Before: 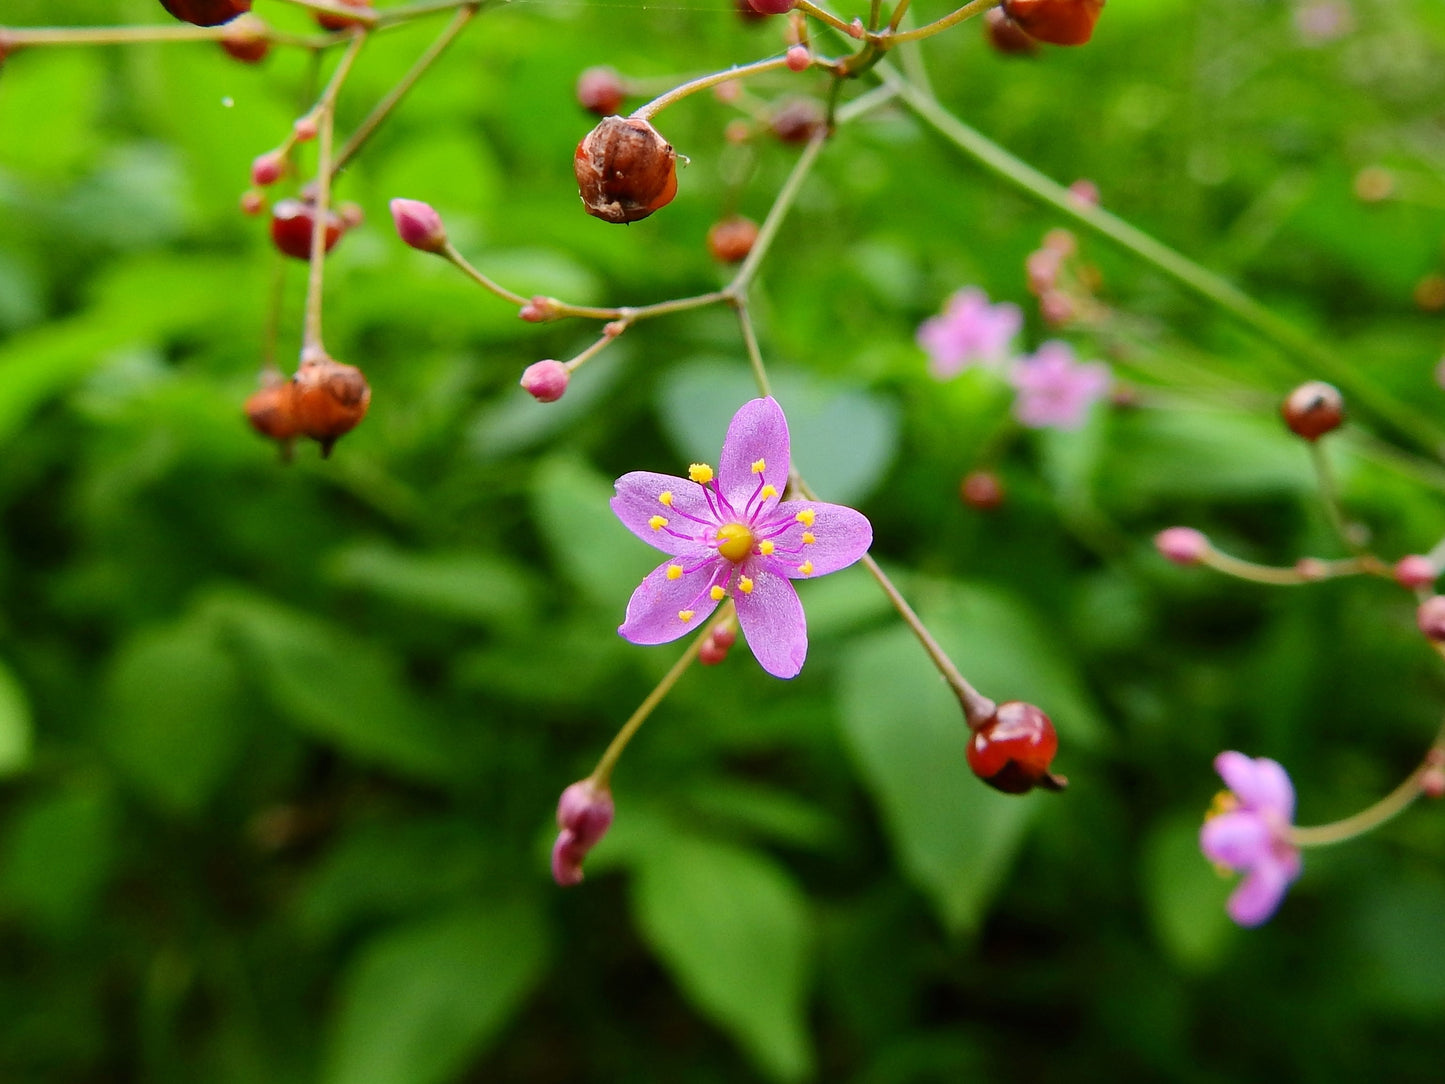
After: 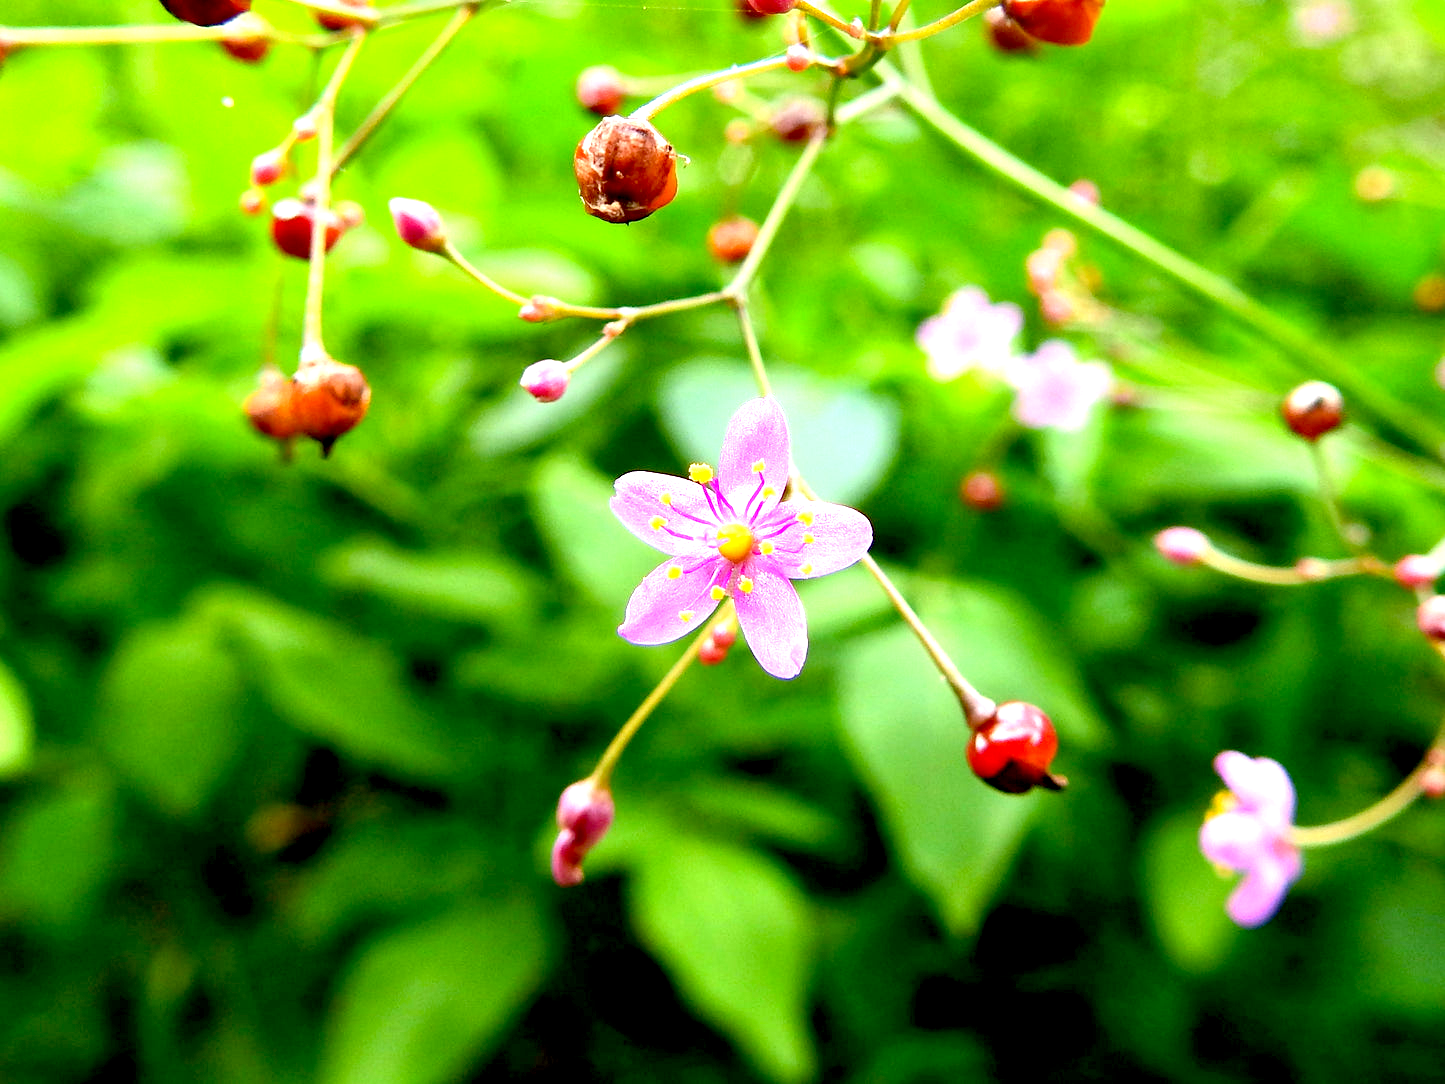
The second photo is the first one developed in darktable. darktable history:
exposure: black level correction 0.009, exposure 1.417 EV, compensate exposure bias true, compensate highlight preservation false
